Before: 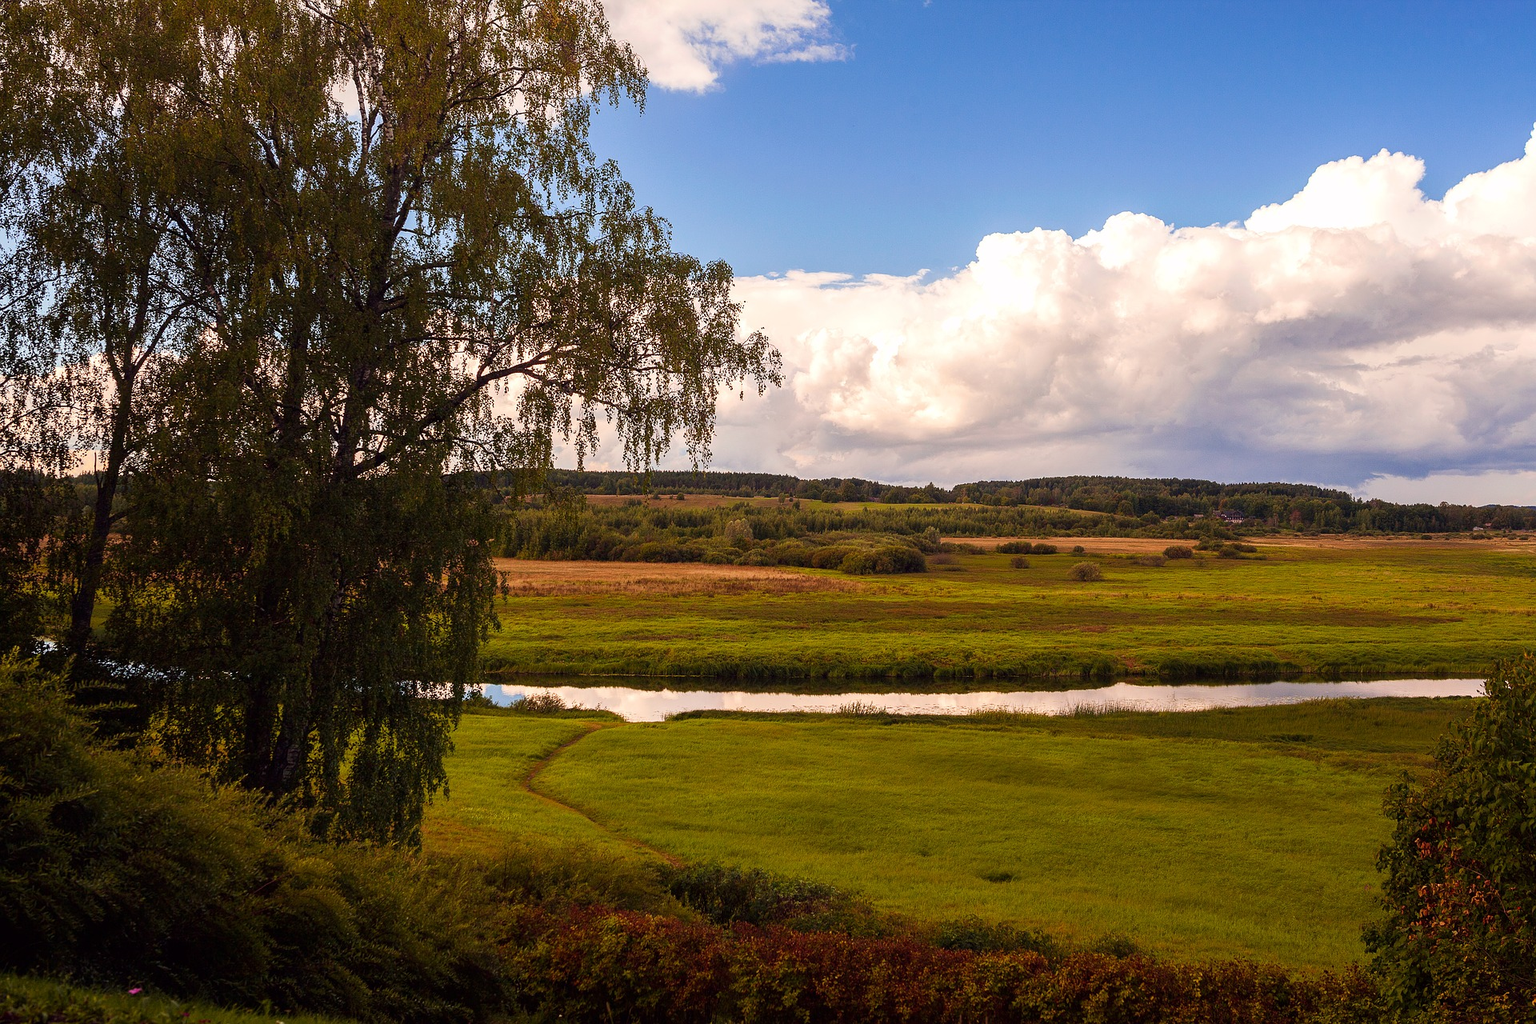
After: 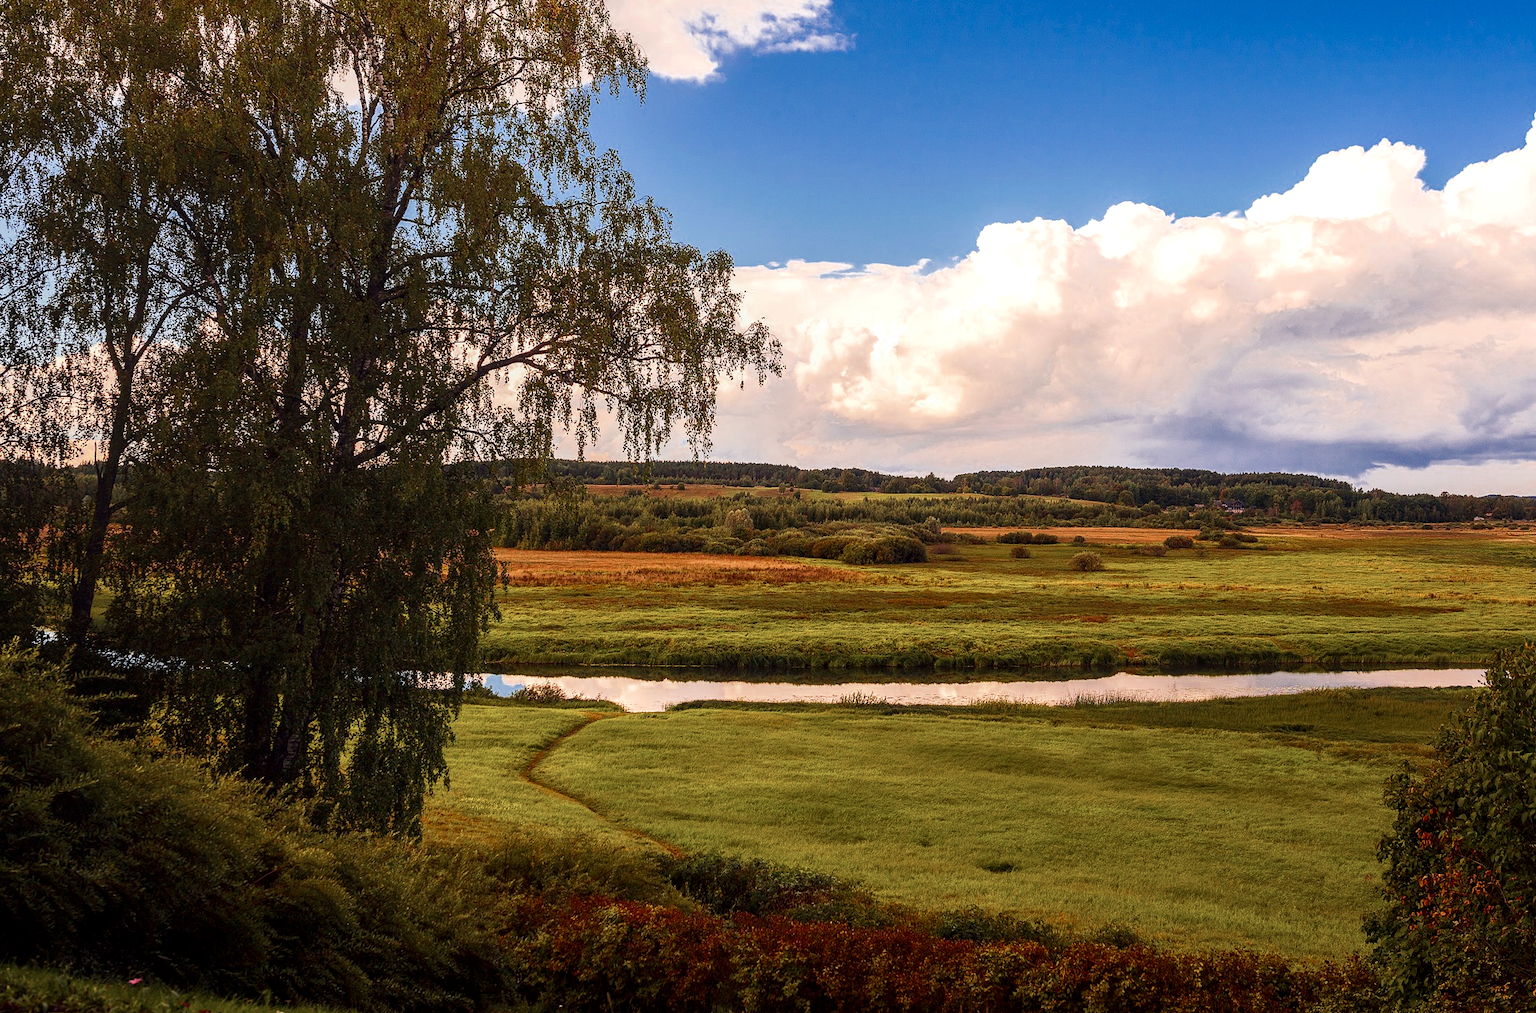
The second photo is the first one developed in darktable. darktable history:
crop: top 1.049%, right 0.001%
local contrast: on, module defaults
color zones: curves: ch0 [(0, 0.5) (0.125, 0.4) (0.25, 0.5) (0.375, 0.4) (0.5, 0.4) (0.625, 0.35) (0.75, 0.35) (0.875, 0.5)]; ch1 [(0, 0.35) (0.125, 0.45) (0.25, 0.35) (0.375, 0.35) (0.5, 0.35) (0.625, 0.35) (0.75, 0.45) (0.875, 0.35)]; ch2 [(0, 0.6) (0.125, 0.5) (0.25, 0.5) (0.375, 0.6) (0.5, 0.6) (0.625, 0.5) (0.75, 0.5) (0.875, 0.5)]
contrast brightness saturation: contrast 0.23, brightness 0.1, saturation 0.29
